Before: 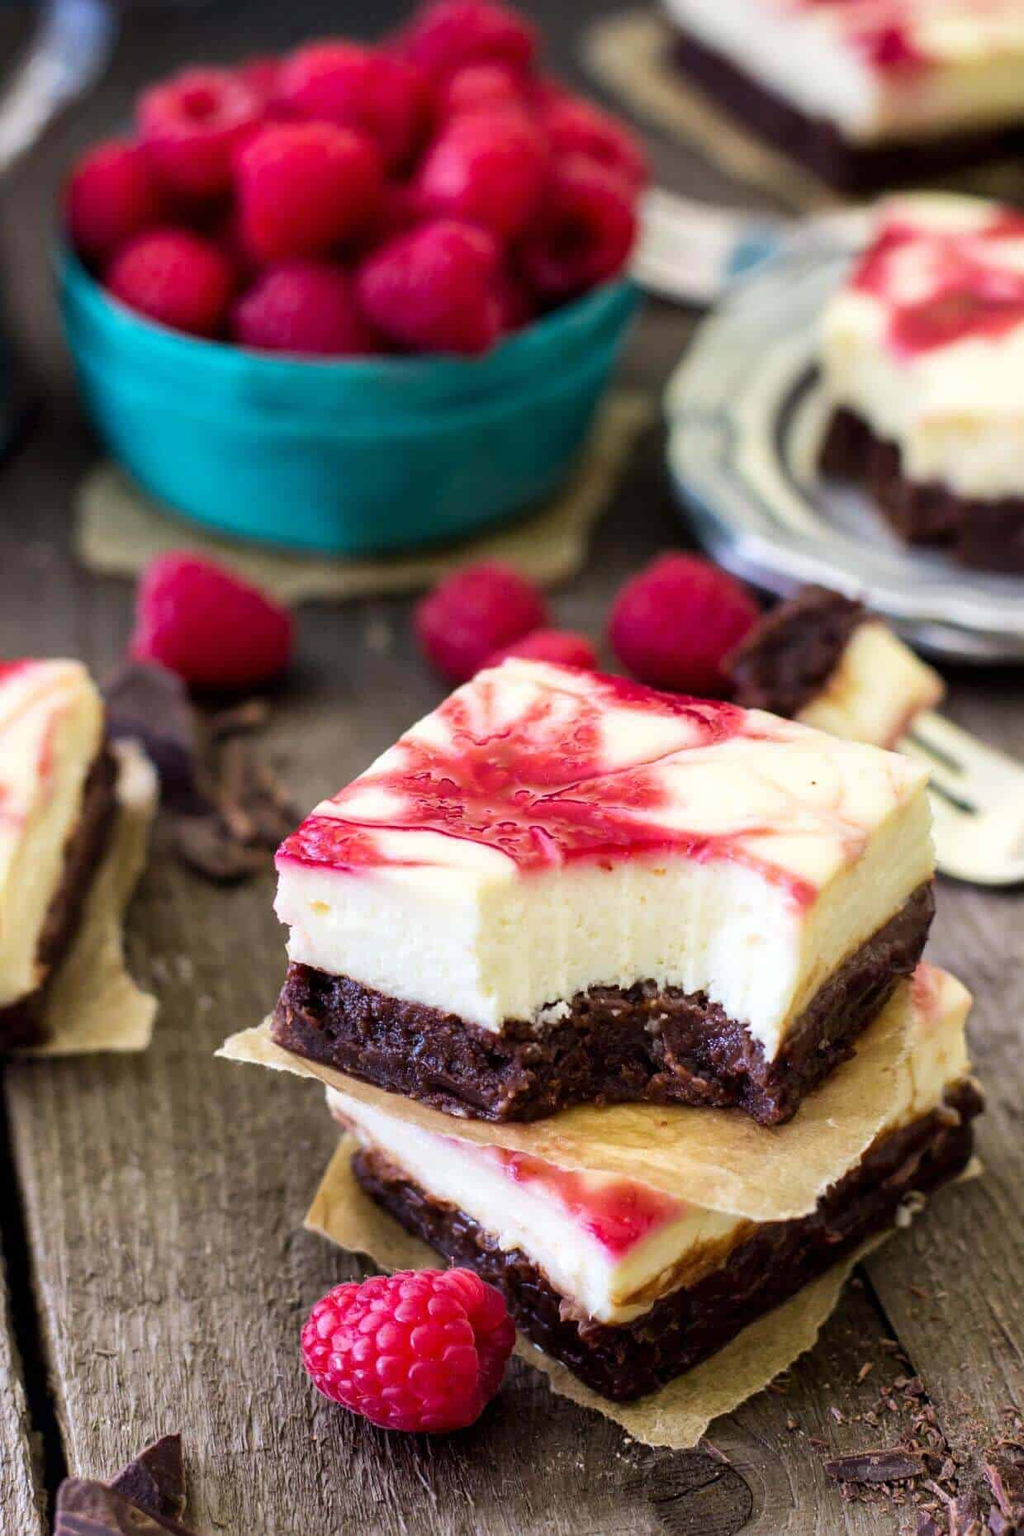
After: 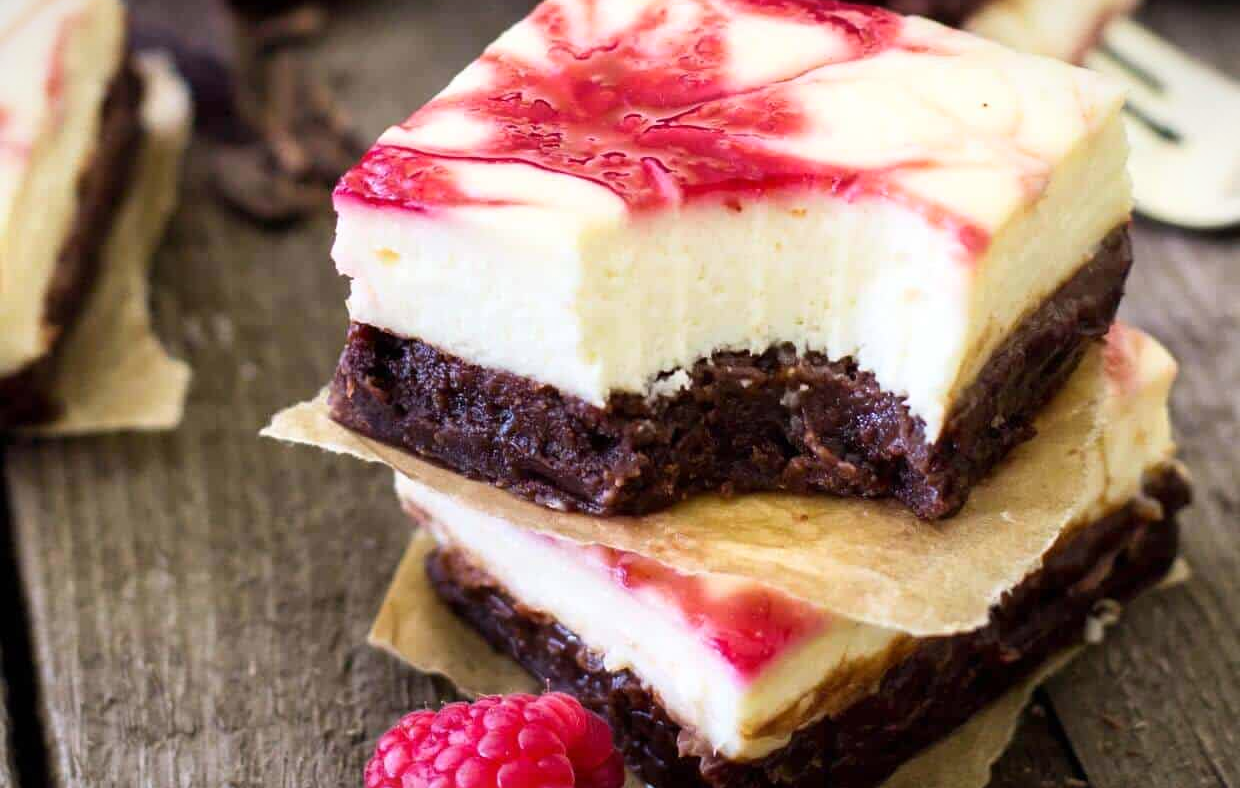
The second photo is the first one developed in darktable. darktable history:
crop: top 45.374%, bottom 12.216%
shadows and highlights: shadows 0.903, highlights 39.2
vignetting: fall-off start 97.7%, fall-off radius 98.76%, center (-0.014, 0), width/height ratio 1.365
